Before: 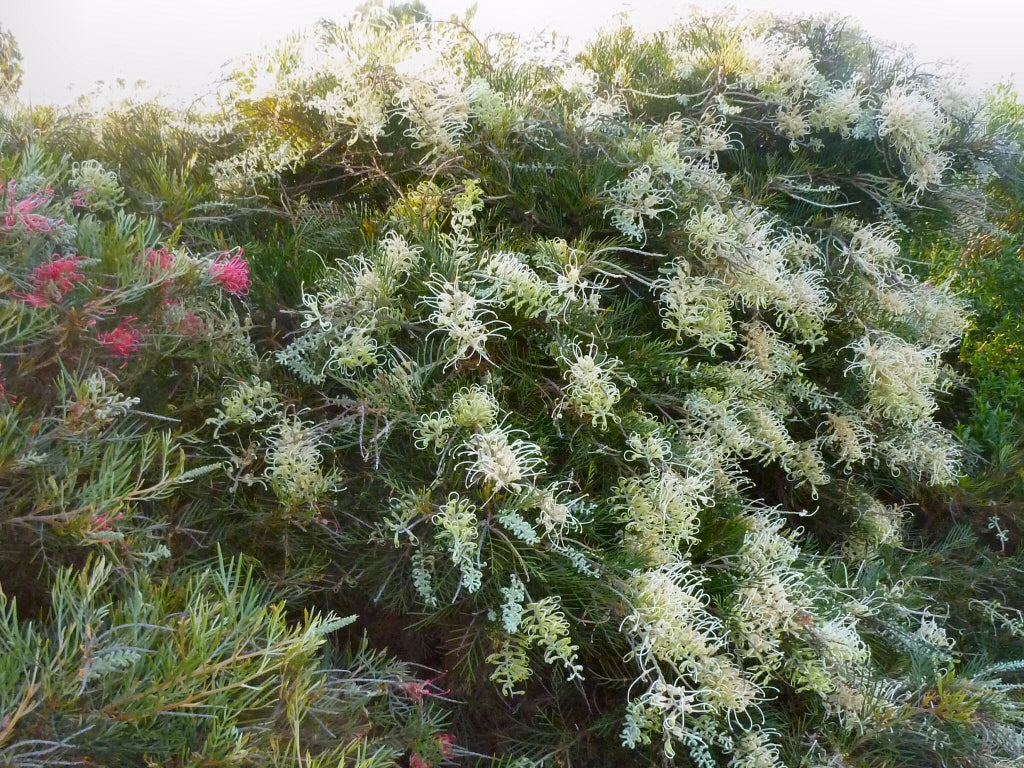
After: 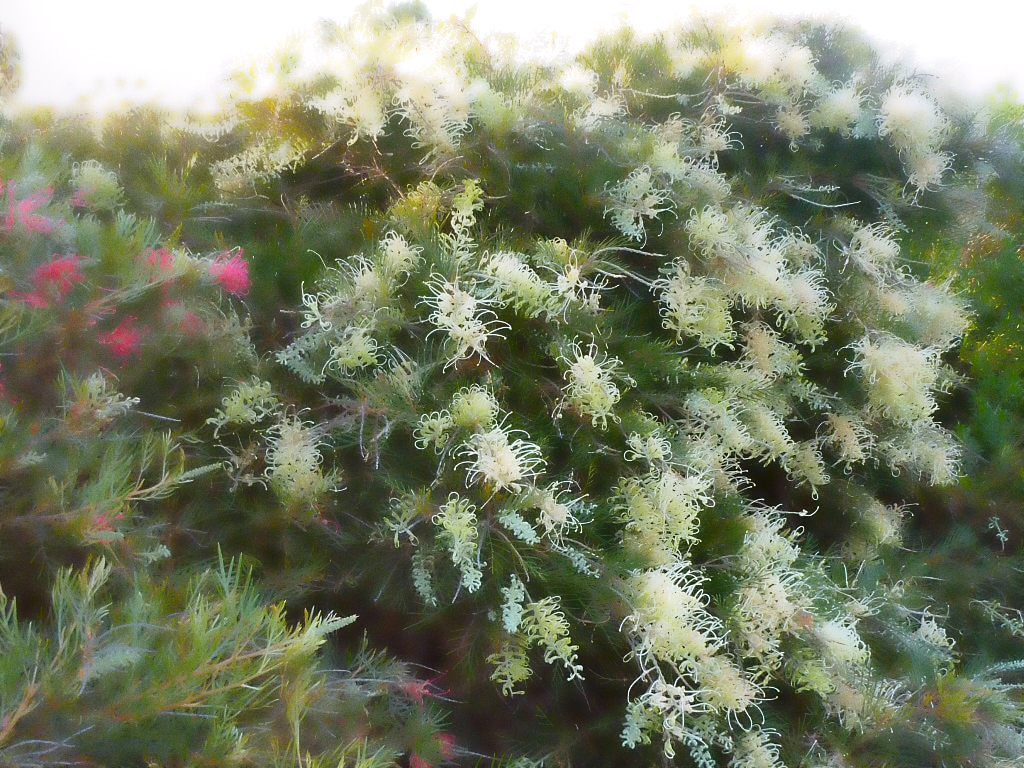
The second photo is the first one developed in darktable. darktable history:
exposure: exposure 0.236 EV, compensate highlight preservation false
lowpass: radius 4, soften with bilateral filter, unbound 0
grain: coarseness 7.08 ISO, strength 21.67%, mid-tones bias 59.58%
sharpen: radius 1.272, amount 0.305, threshold 0
